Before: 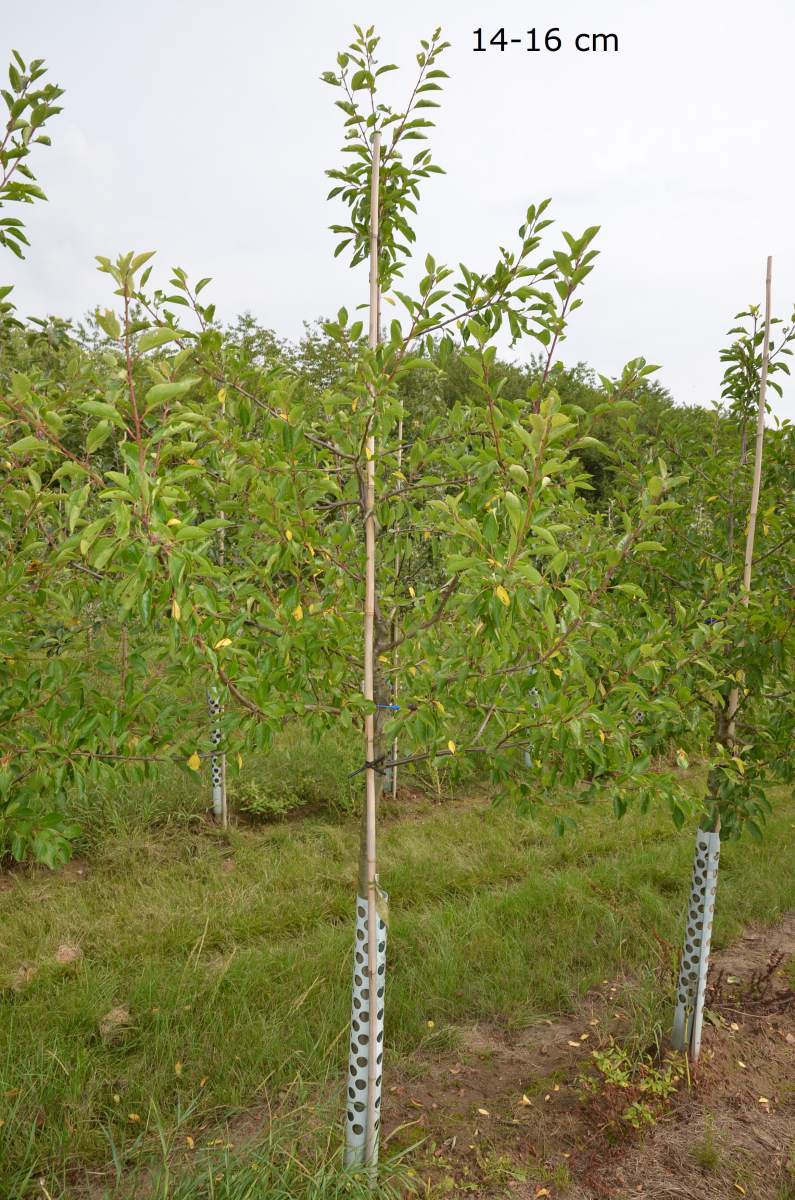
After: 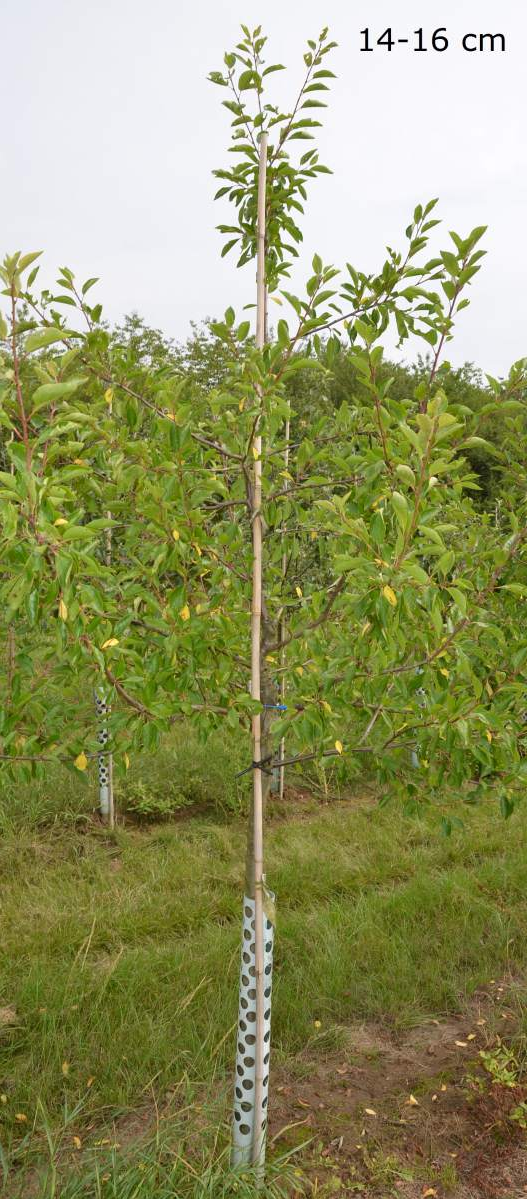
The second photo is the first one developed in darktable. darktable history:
crop and rotate: left 14.3%, right 19.363%
